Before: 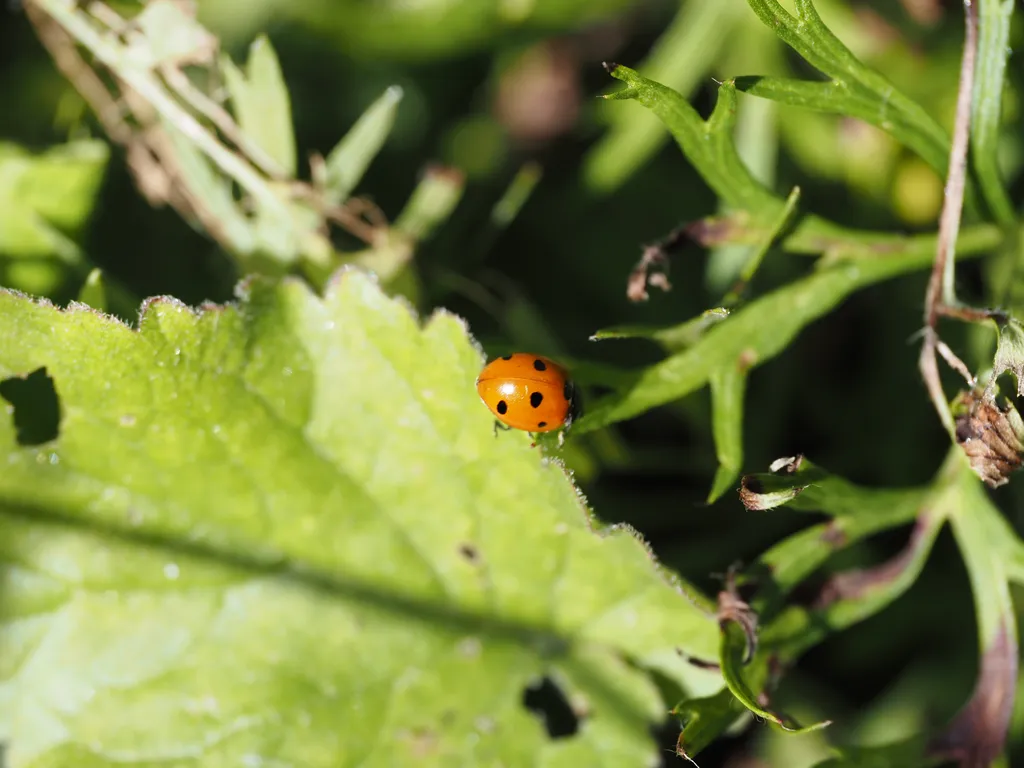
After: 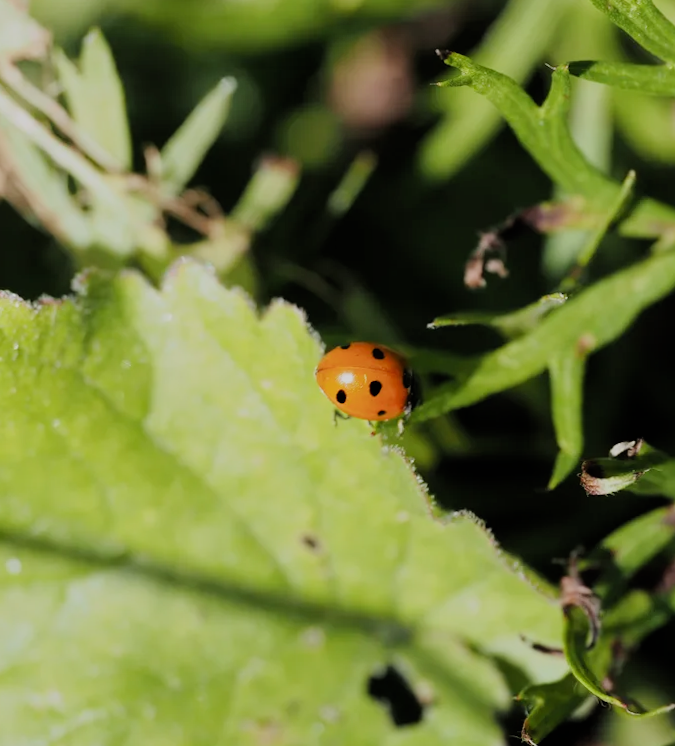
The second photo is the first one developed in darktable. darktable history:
rotate and perspective: rotation -1°, crop left 0.011, crop right 0.989, crop top 0.025, crop bottom 0.975
crop: left 15.419%, right 17.914%
filmic rgb: black relative exposure -7.65 EV, white relative exposure 4.56 EV, hardness 3.61
